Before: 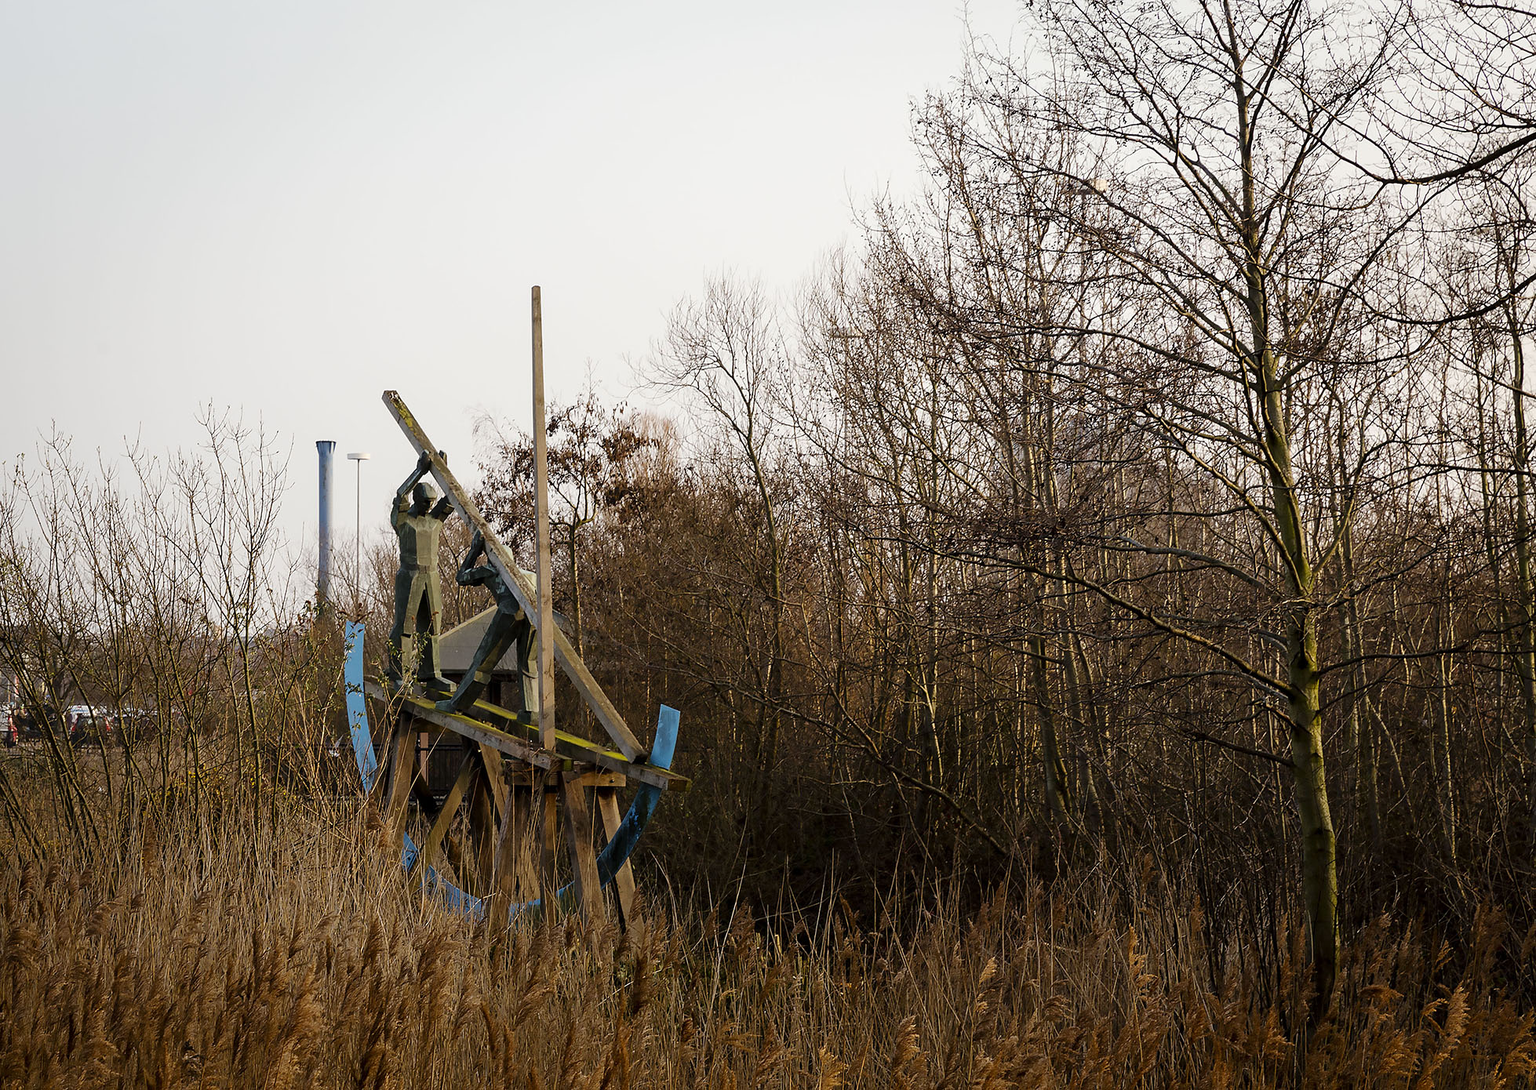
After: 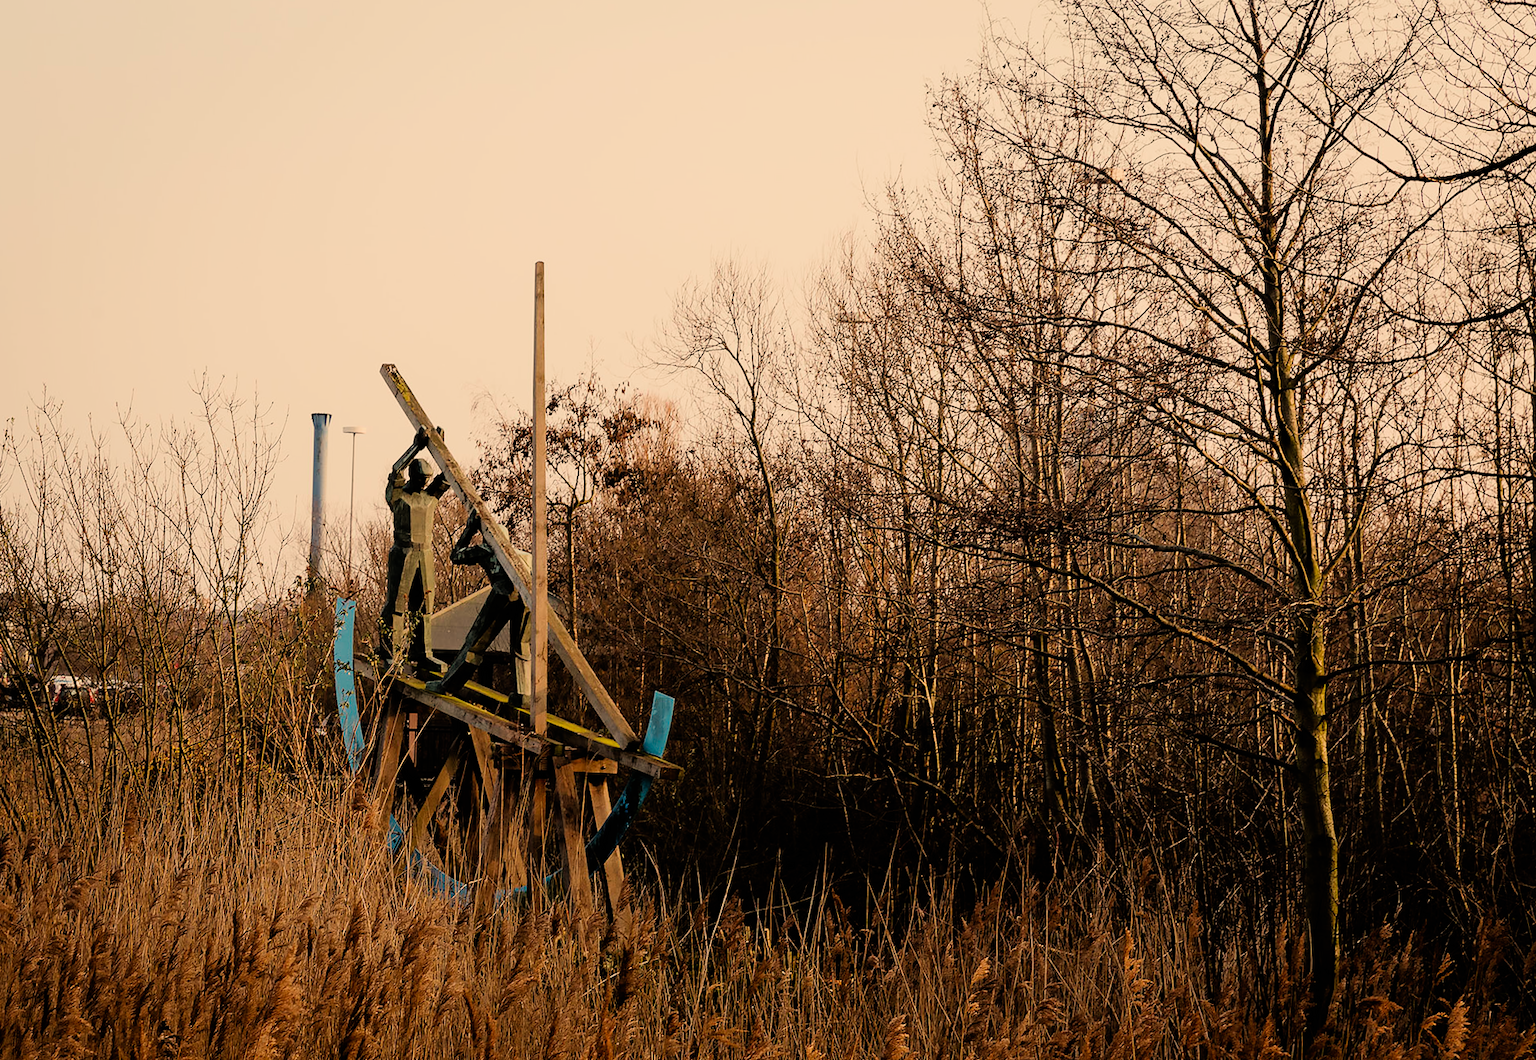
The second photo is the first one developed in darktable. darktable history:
crop: top 0.05%, bottom 0.098%
rotate and perspective: rotation 1.57°, crop left 0.018, crop right 0.982, crop top 0.039, crop bottom 0.961
white balance: red 1.123, blue 0.83
filmic rgb: black relative exposure -7.75 EV, white relative exposure 4.4 EV, threshold 3 EV, hardness 3.76, latitude 50%, contrast 1.1, color science v5 (2021), contrast in shadows safe, contrast in highlights safe, enable highlight reconstruction true
